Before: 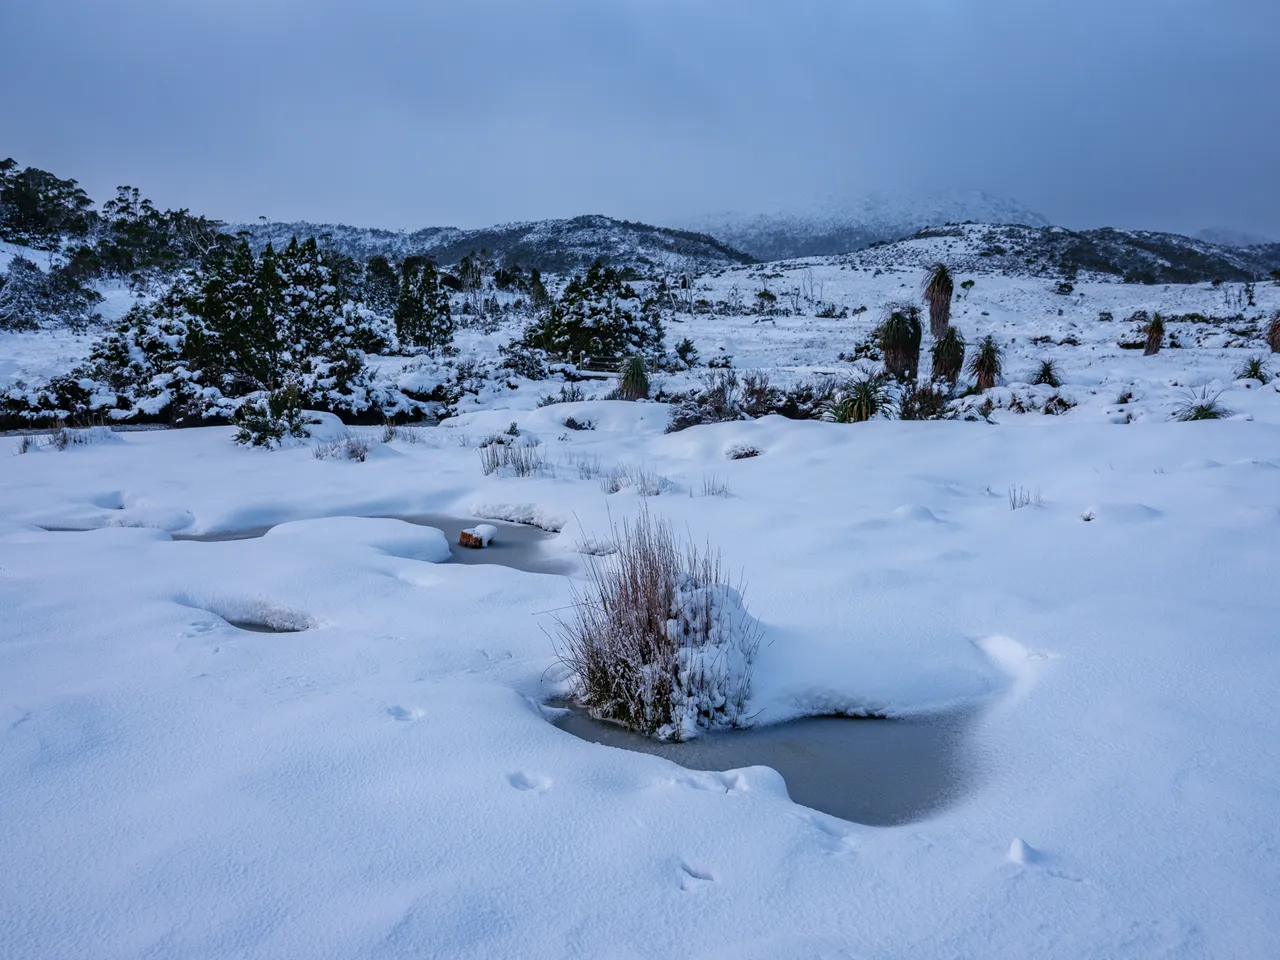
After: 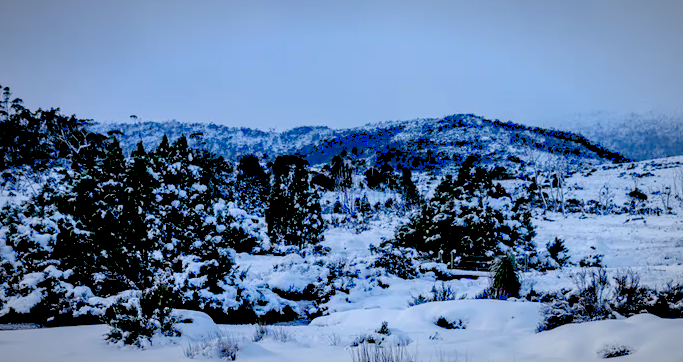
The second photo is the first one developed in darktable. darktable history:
exposure: black level correction 0.029, exposure -0.078 EV, compensate exposure bias true, compensate highlight preservation false
crop: left 10.136%, top 10.61%, right 36.453%, bottom 51.591%
vignetting: fall-off radius 69.64%, automatic ratio true
levels: levels [0, 0.43, 0.984]
